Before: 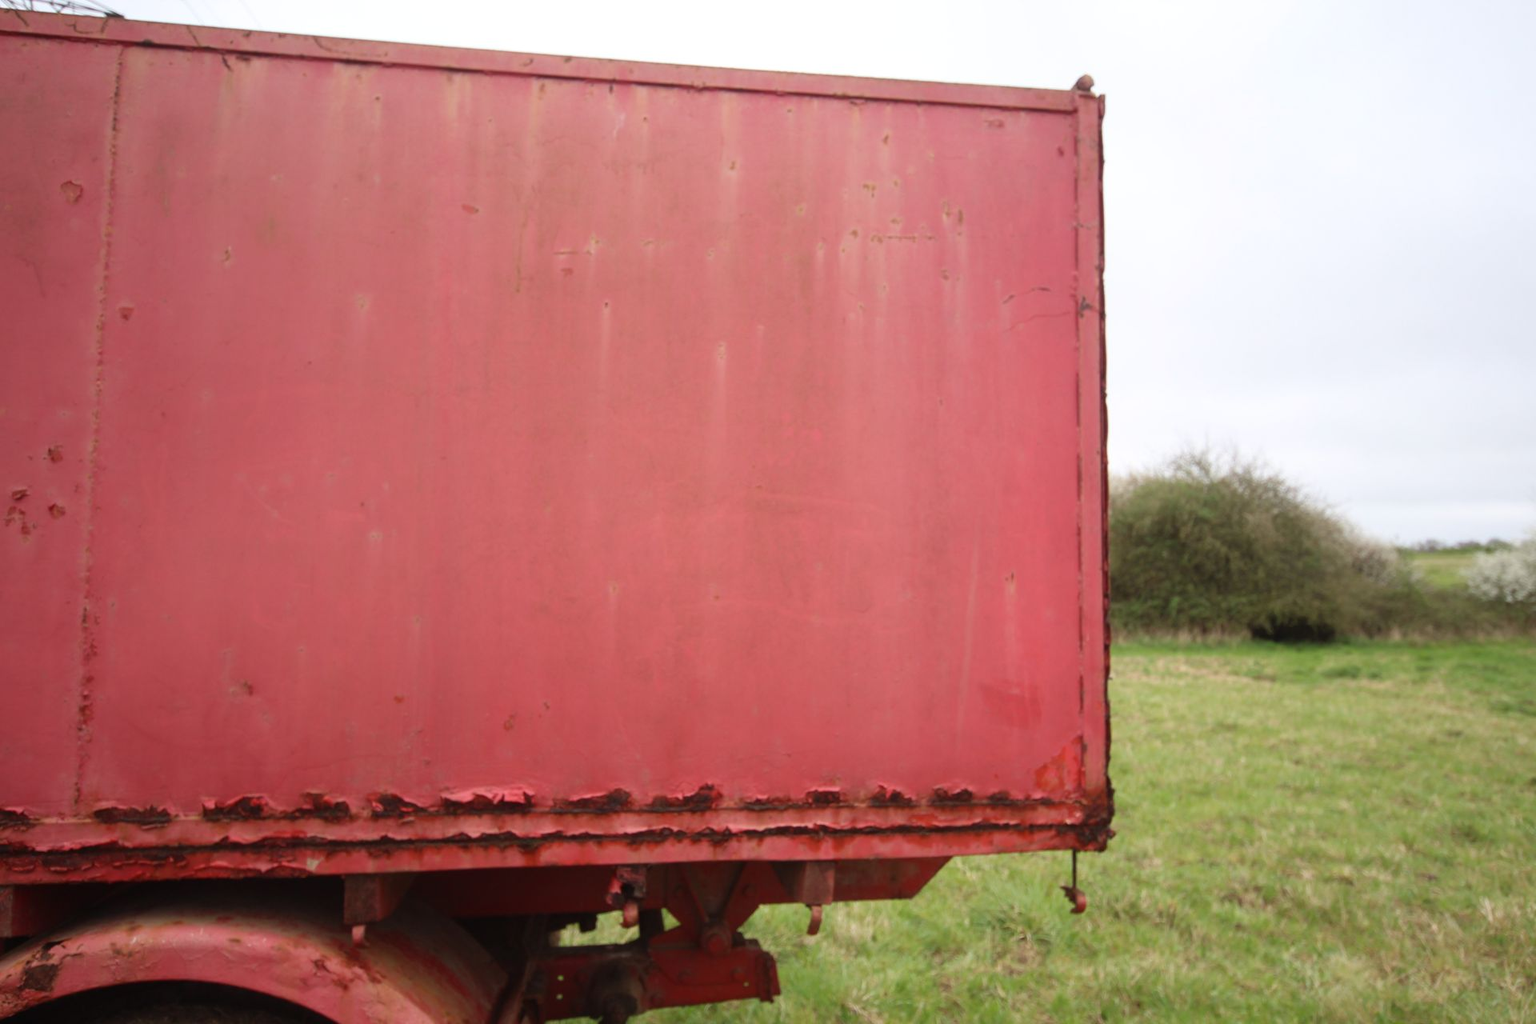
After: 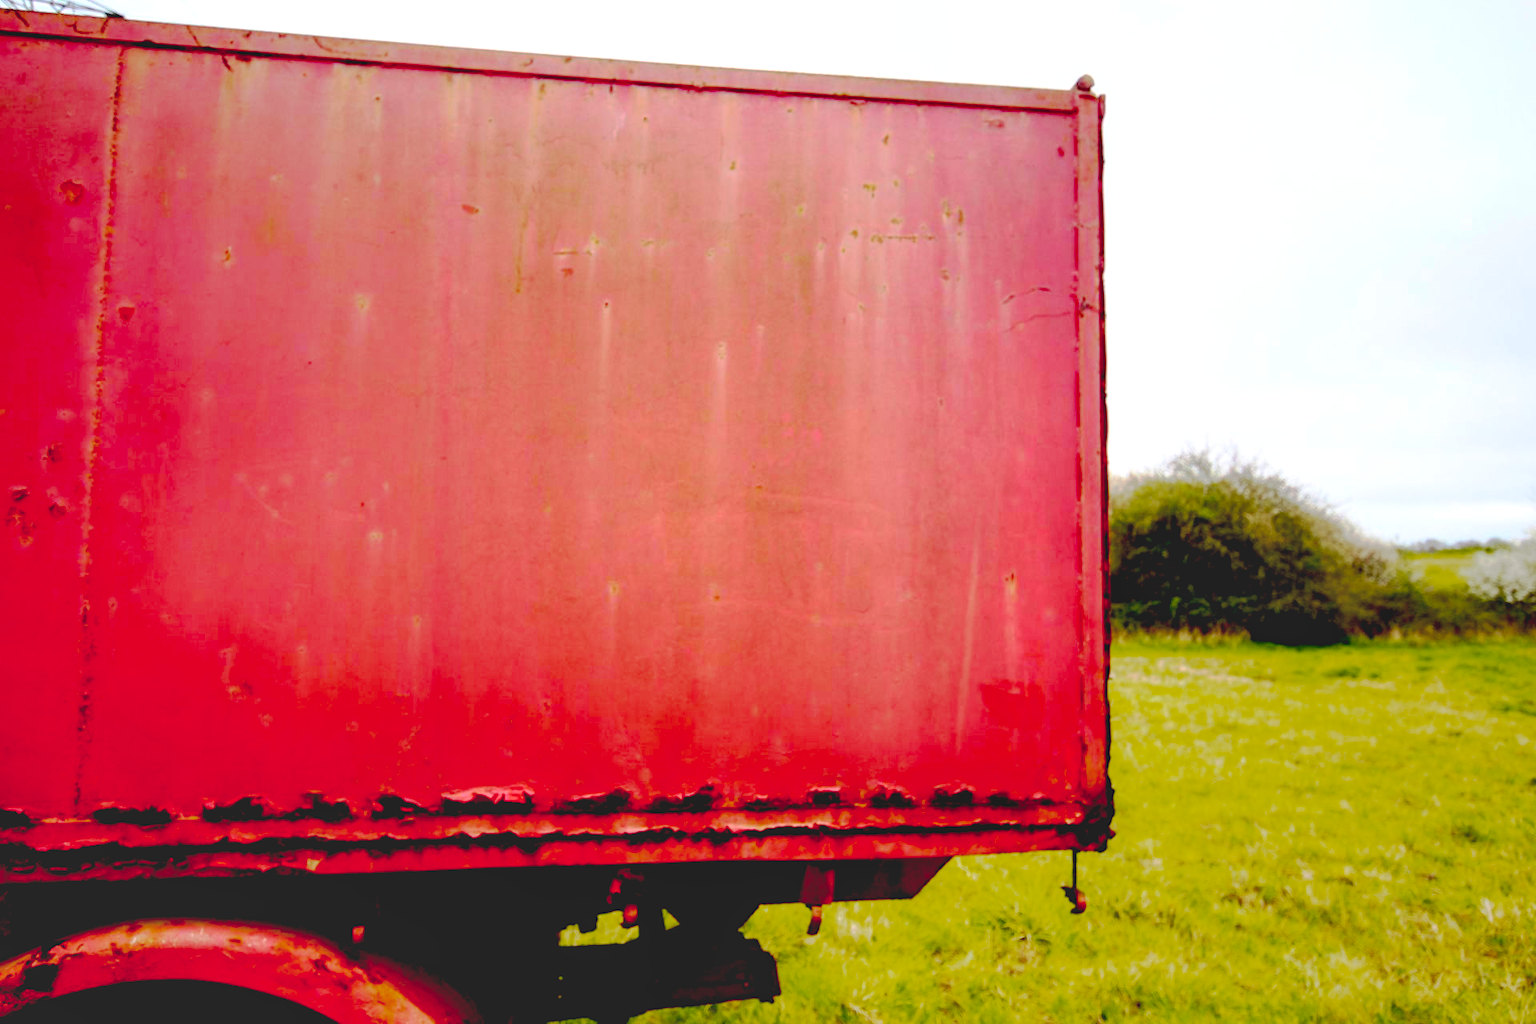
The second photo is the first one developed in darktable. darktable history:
base curve: curves: ch0 [(0.065, 0.026) (0.236, 0.358) (0.53, 0.546) (0.777, 0.841) (0.924, 0.992)], preserve colors none
color balance rgb: linear chroma grading › shadows -39.583%, linear chroma grading › highlights 40.494%, linear chroma grading › global chroma 44.499%, linear chroma grading › mid-tones -29.947%, perceptual saturation grading › global saturation 0.337%, perceptual saturation grading › highlights -16.091%, perceptual saturation grading › shadows 24.896%
local contrast: highlights 25%, shadows 75%, midtone range 0.744
color zones: curves: ch0 [(0.254, 0.492) (0.724, 0.62)]; ch1 [(0.25, 0.528) (0.719, 0.796)]; ch2 [(0, 0.472) (0.25, 0.5) (0.73, 0.184)]
